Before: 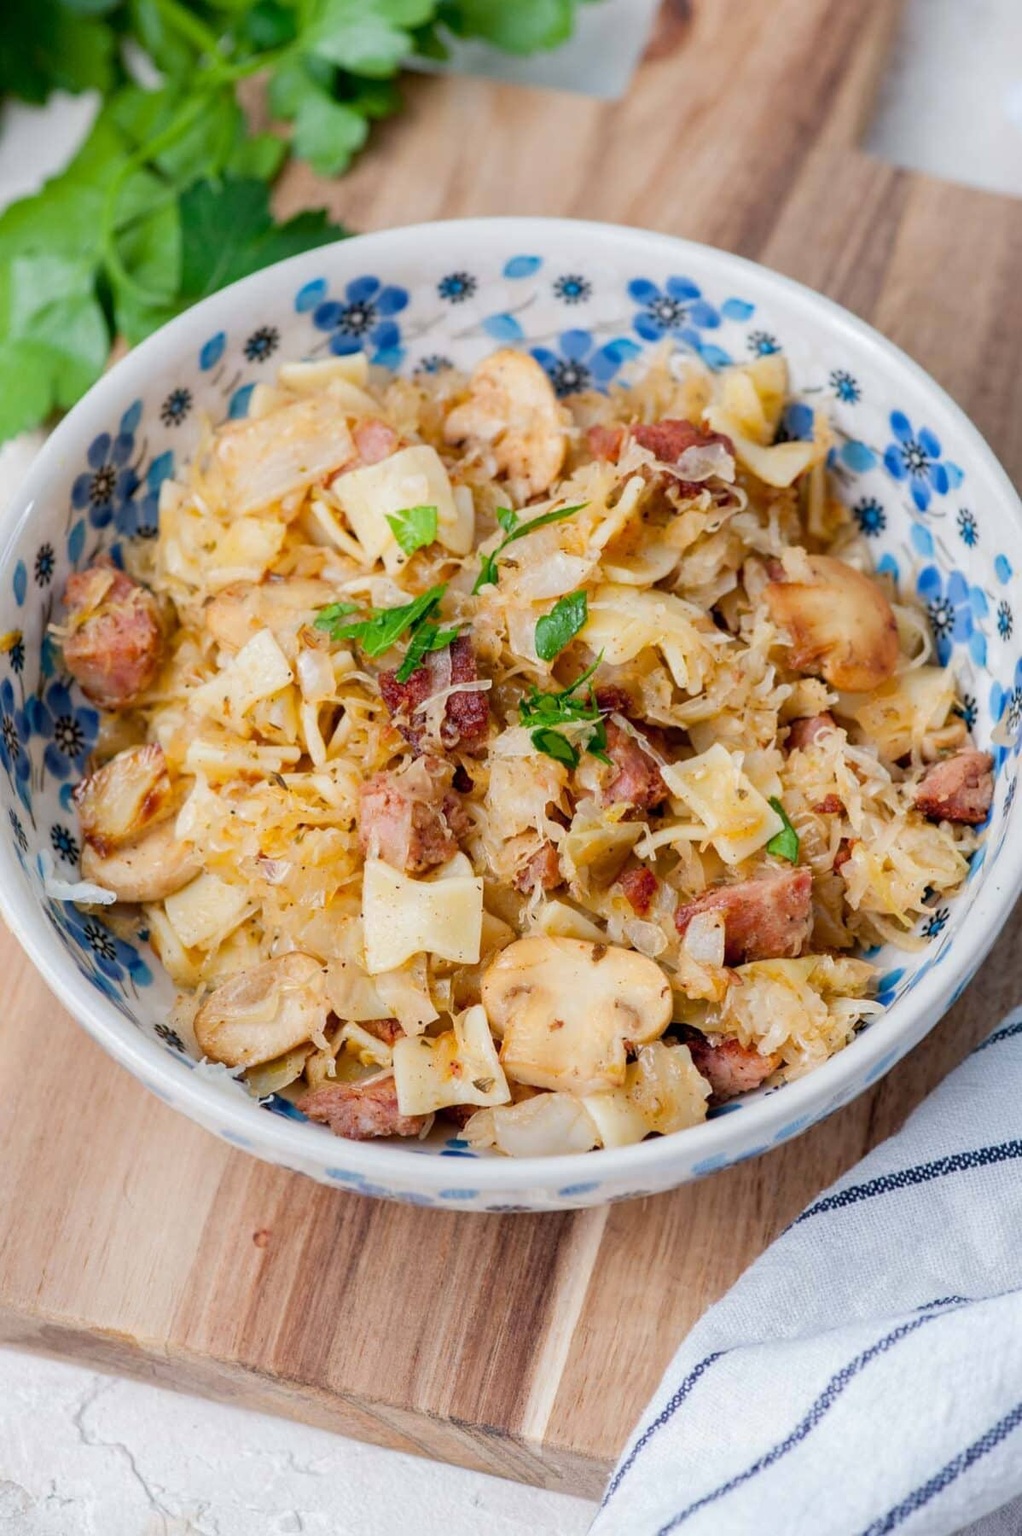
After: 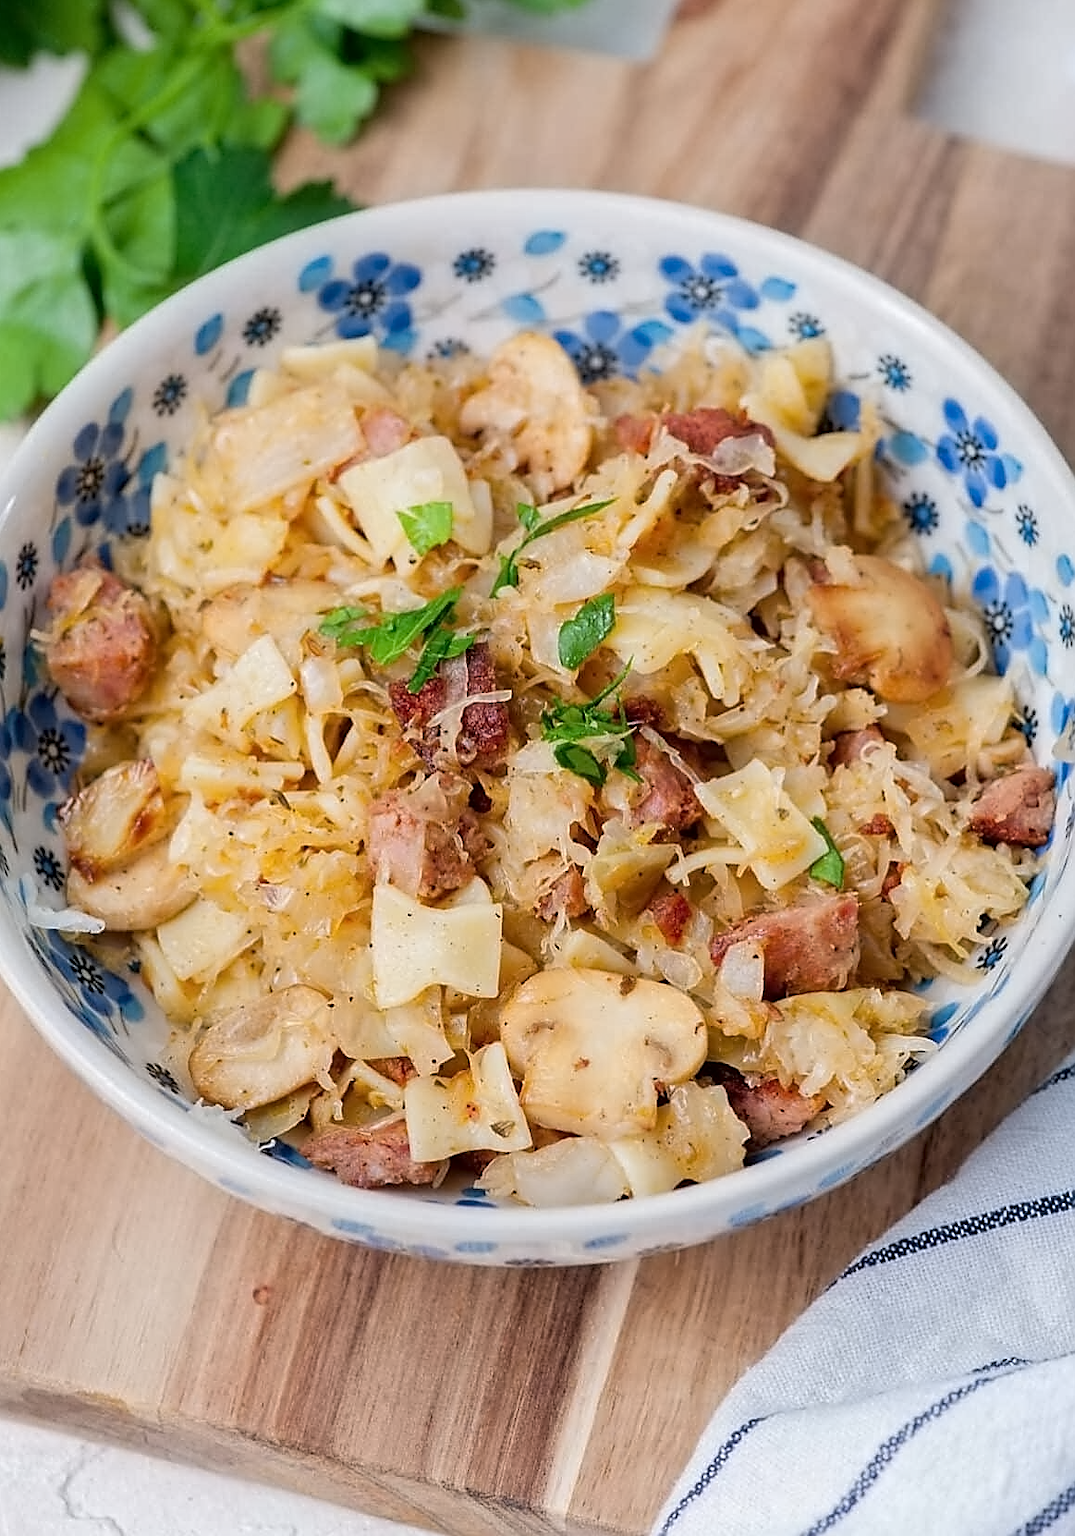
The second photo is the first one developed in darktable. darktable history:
sharpen: radius 1.381, amount 1.261, threshold 0.683
crop: left 1.969%, top 2.804%, right 0.812%, bottom 4.847%
contrast equalizer: y [[0.5 ×6], [0.5 ×6], [0.5 ×6], [0 ×6], [0, 0.039, 0.251, 0.29, 0.293, 0.292]]
